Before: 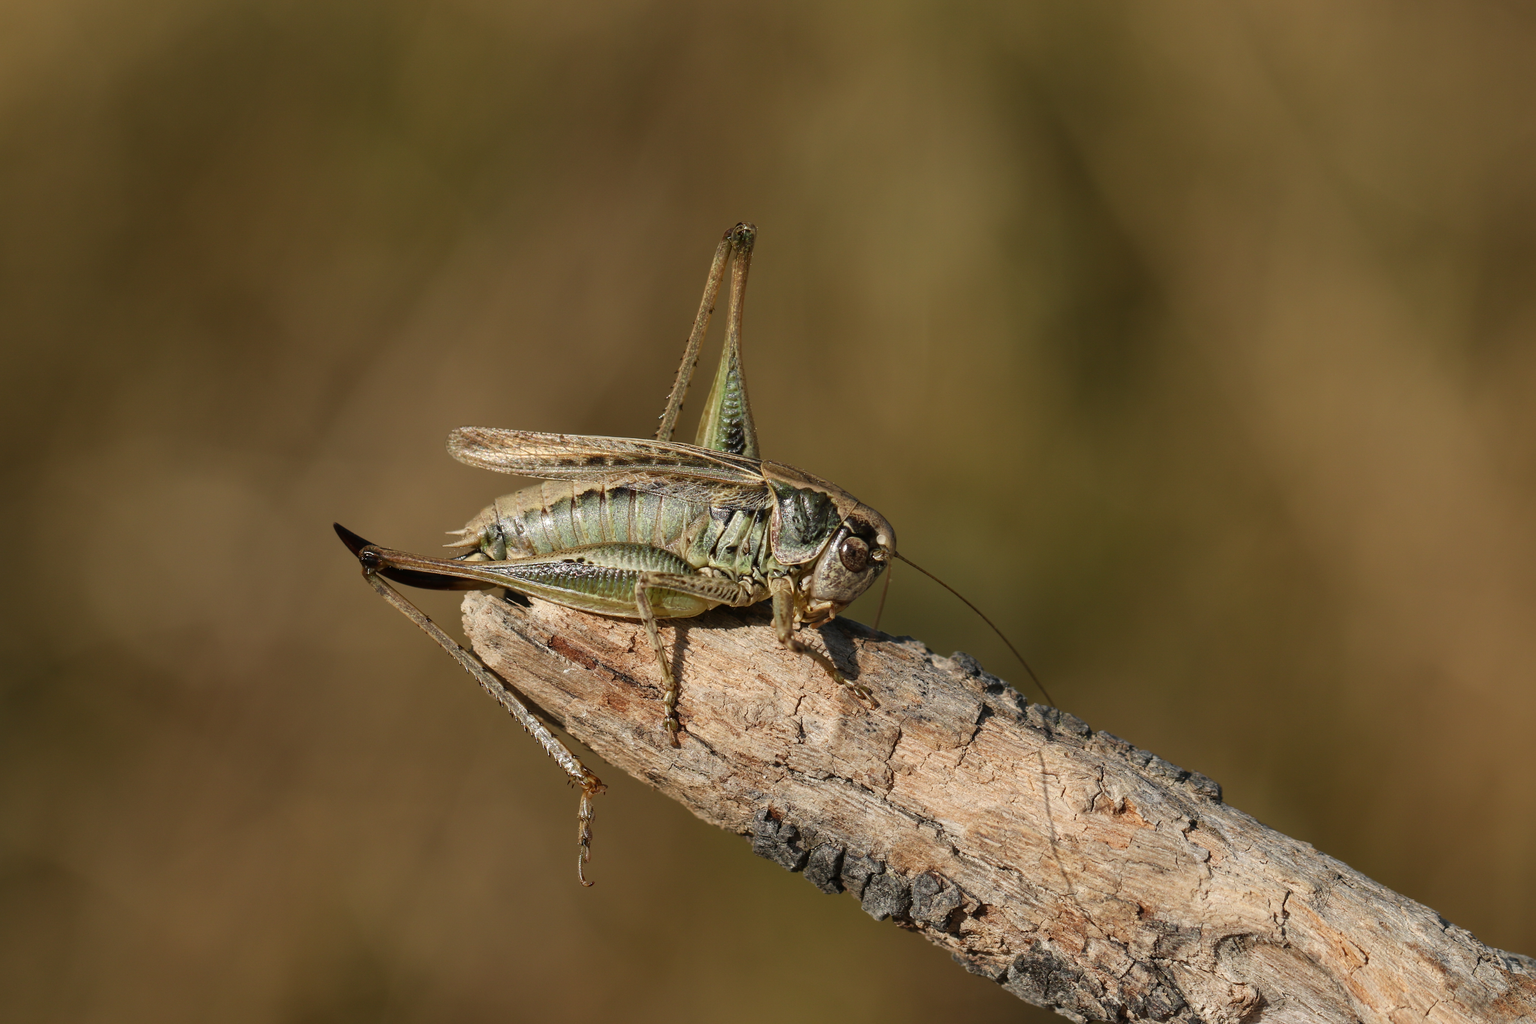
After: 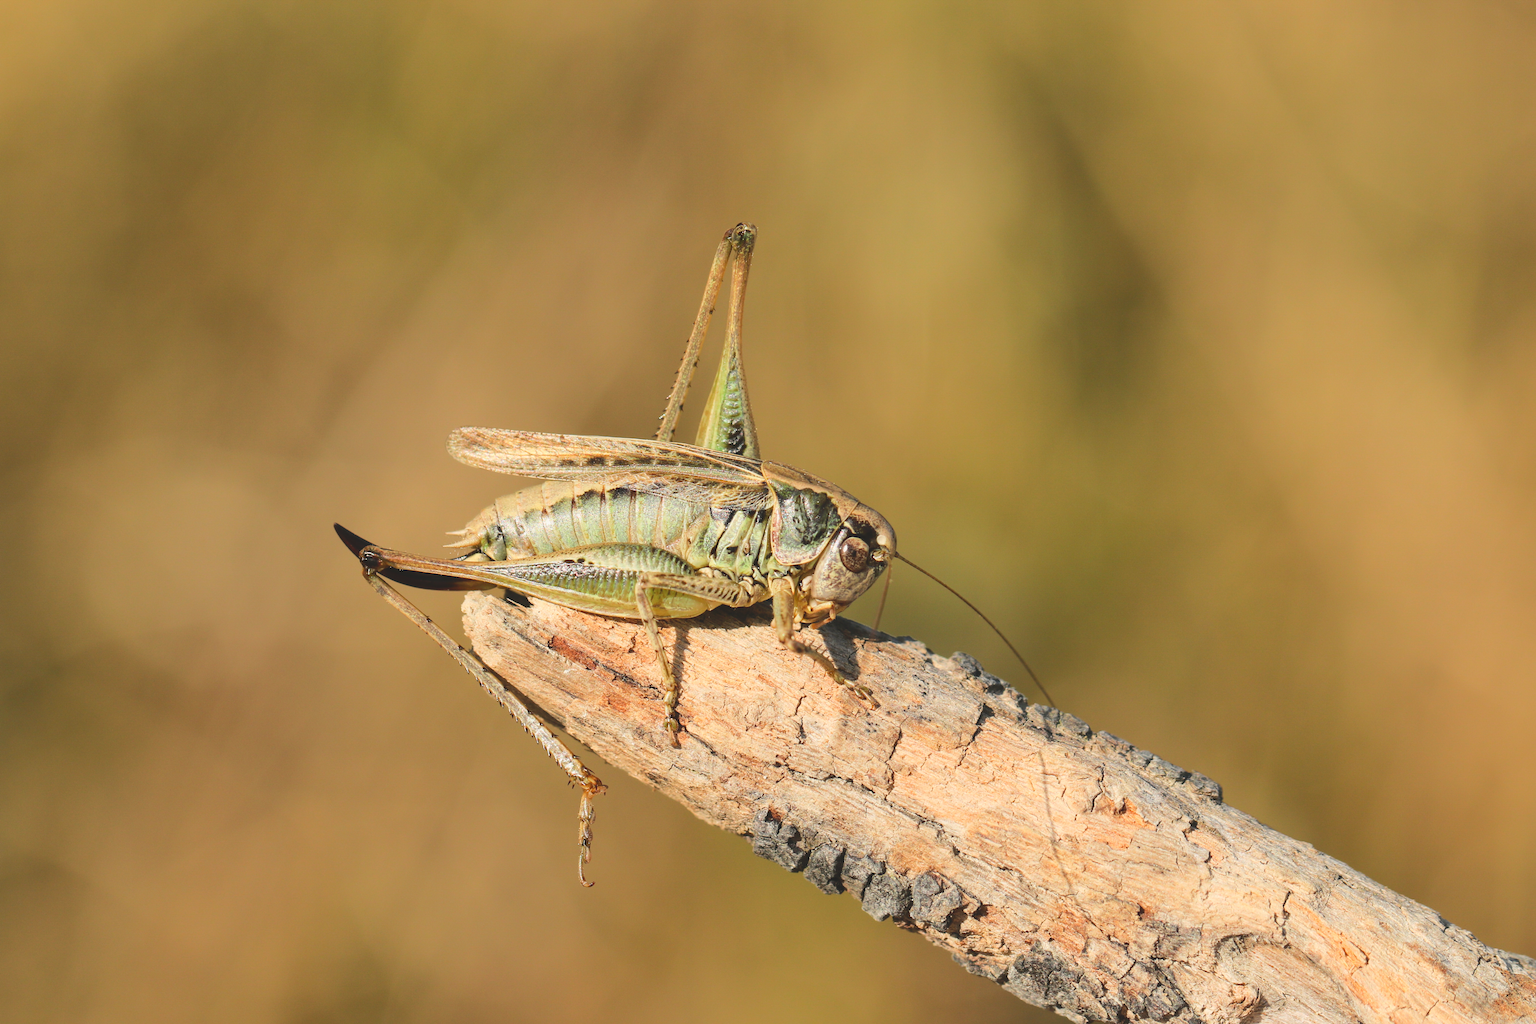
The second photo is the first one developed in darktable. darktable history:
base curve: curves: ch0 [(0, 0) (0.025, 0.046) (0.112, 0.277) (0.467, 0.74) (0.814, 0.929) (1, 0.942)]
white balance: red 1.009, blue 0.985
lowpass: radius 0.1, contrast 0.85, saturation 1.1, unbound 0
